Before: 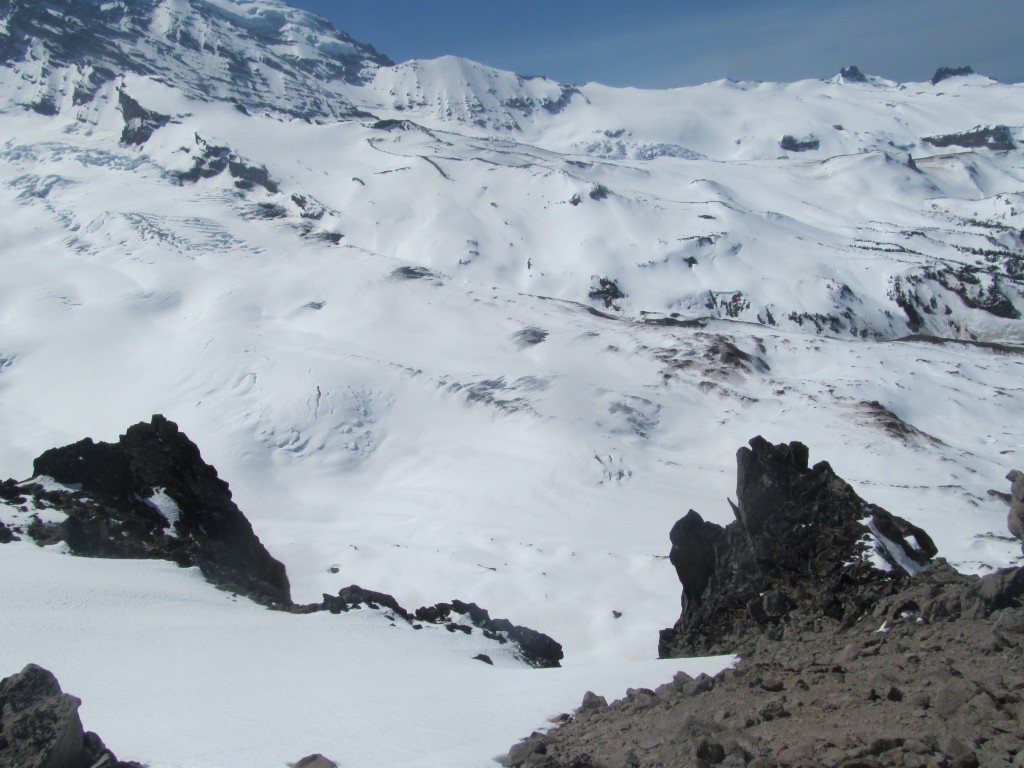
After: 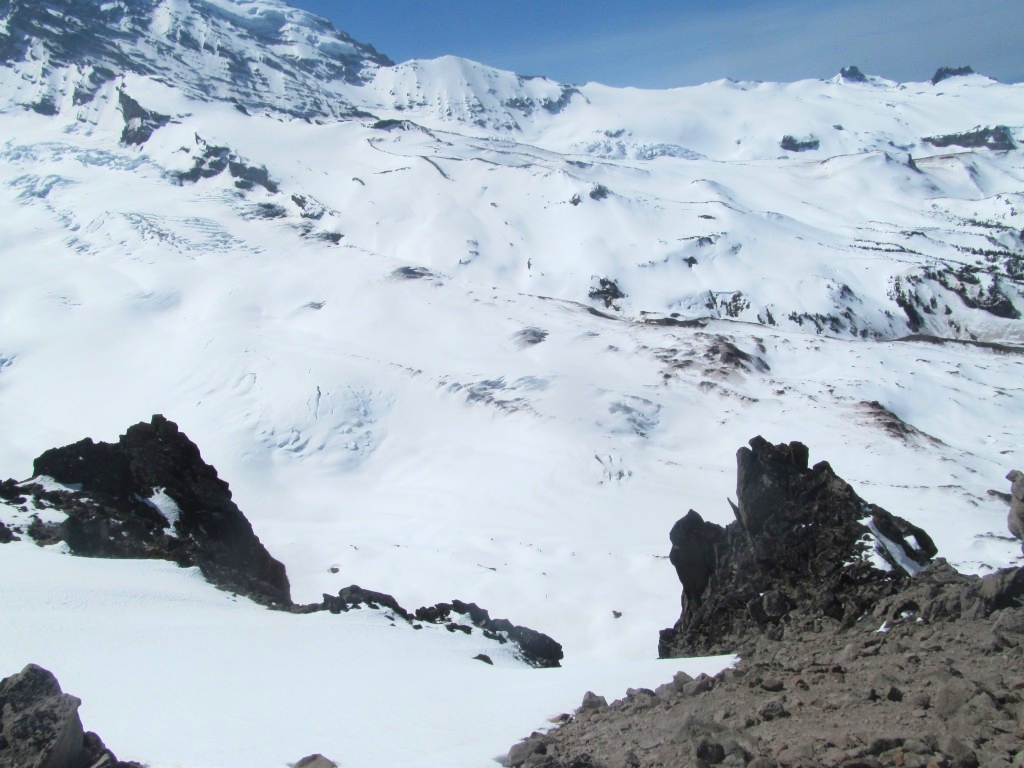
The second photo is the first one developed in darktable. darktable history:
contrast brightness saturation: contrast 0.2, brightness 0.159, saturation 0.225
